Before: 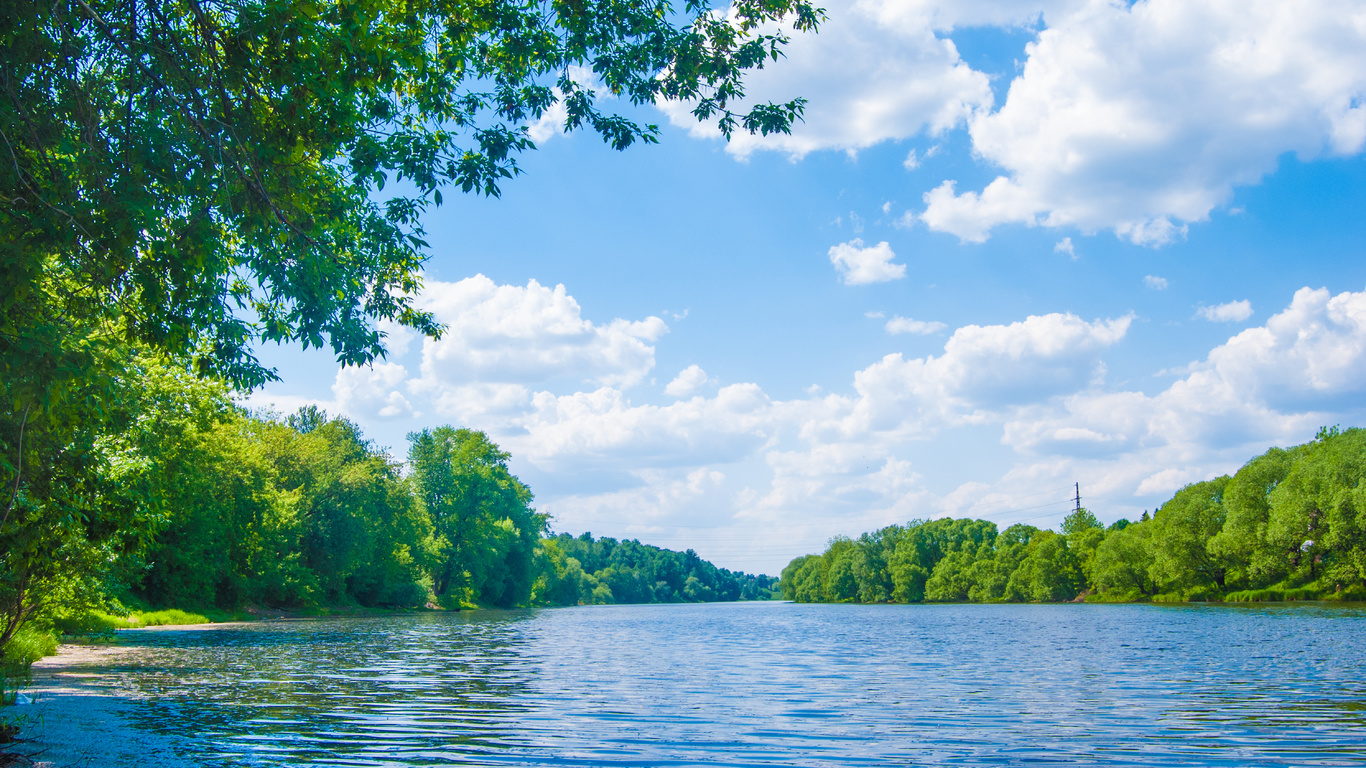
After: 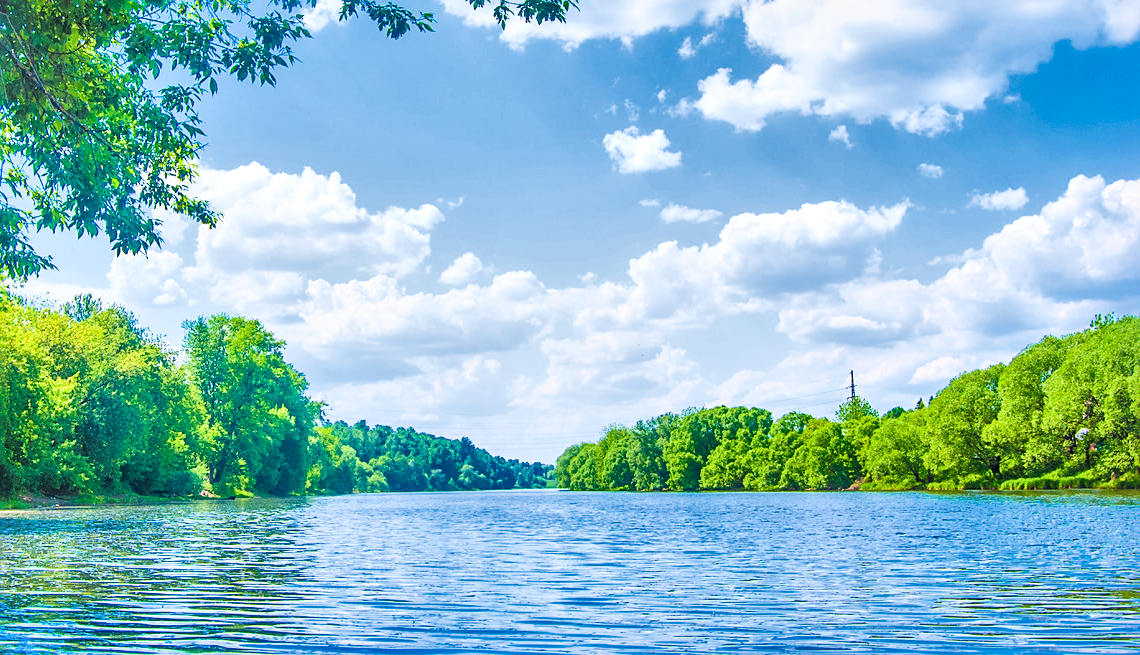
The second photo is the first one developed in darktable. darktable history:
shadows and highlights: shadows 22.28, highlights -49.29, soften with gaussian
filmic rgb: black relative exposure -7.3 EV, white relative exposure 5.07 EV, hardness 3.22, color science v6 (2022)
sharpen: on, module defaults
crop: left 16.533%, top 14.595%
local contrast: mode bilateral grid, contrast 20, coarseness 49, detail 149%, midtone range 0.2
exposure: black level correction 0, exposure 1.742 EV, compensate highlight preservation false
